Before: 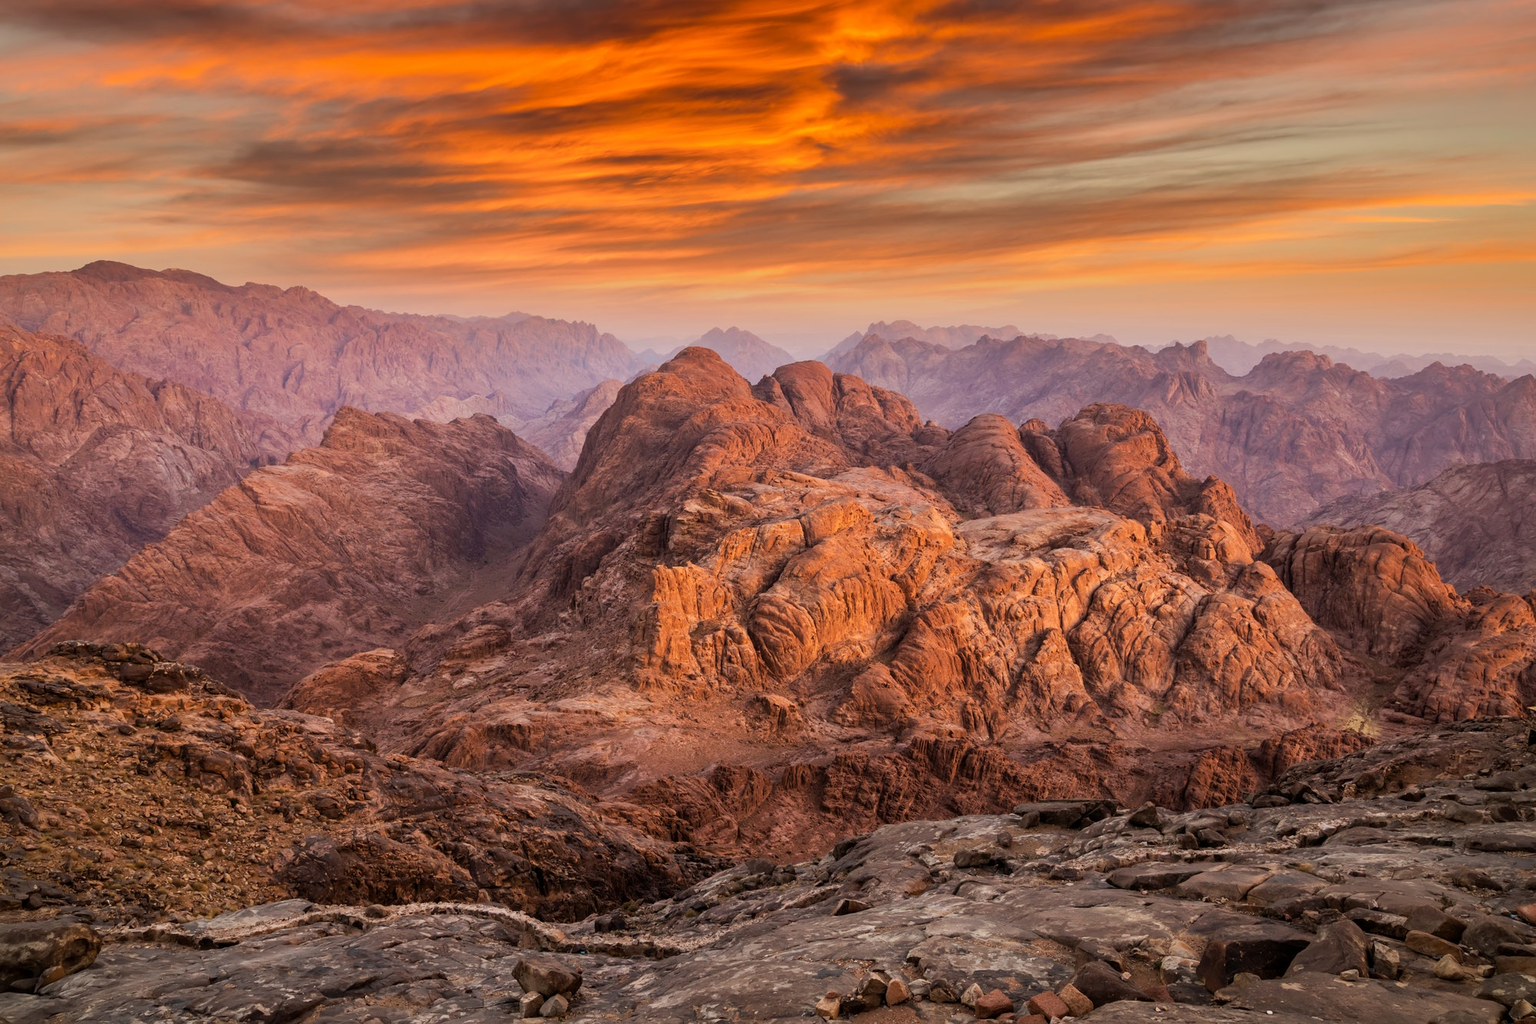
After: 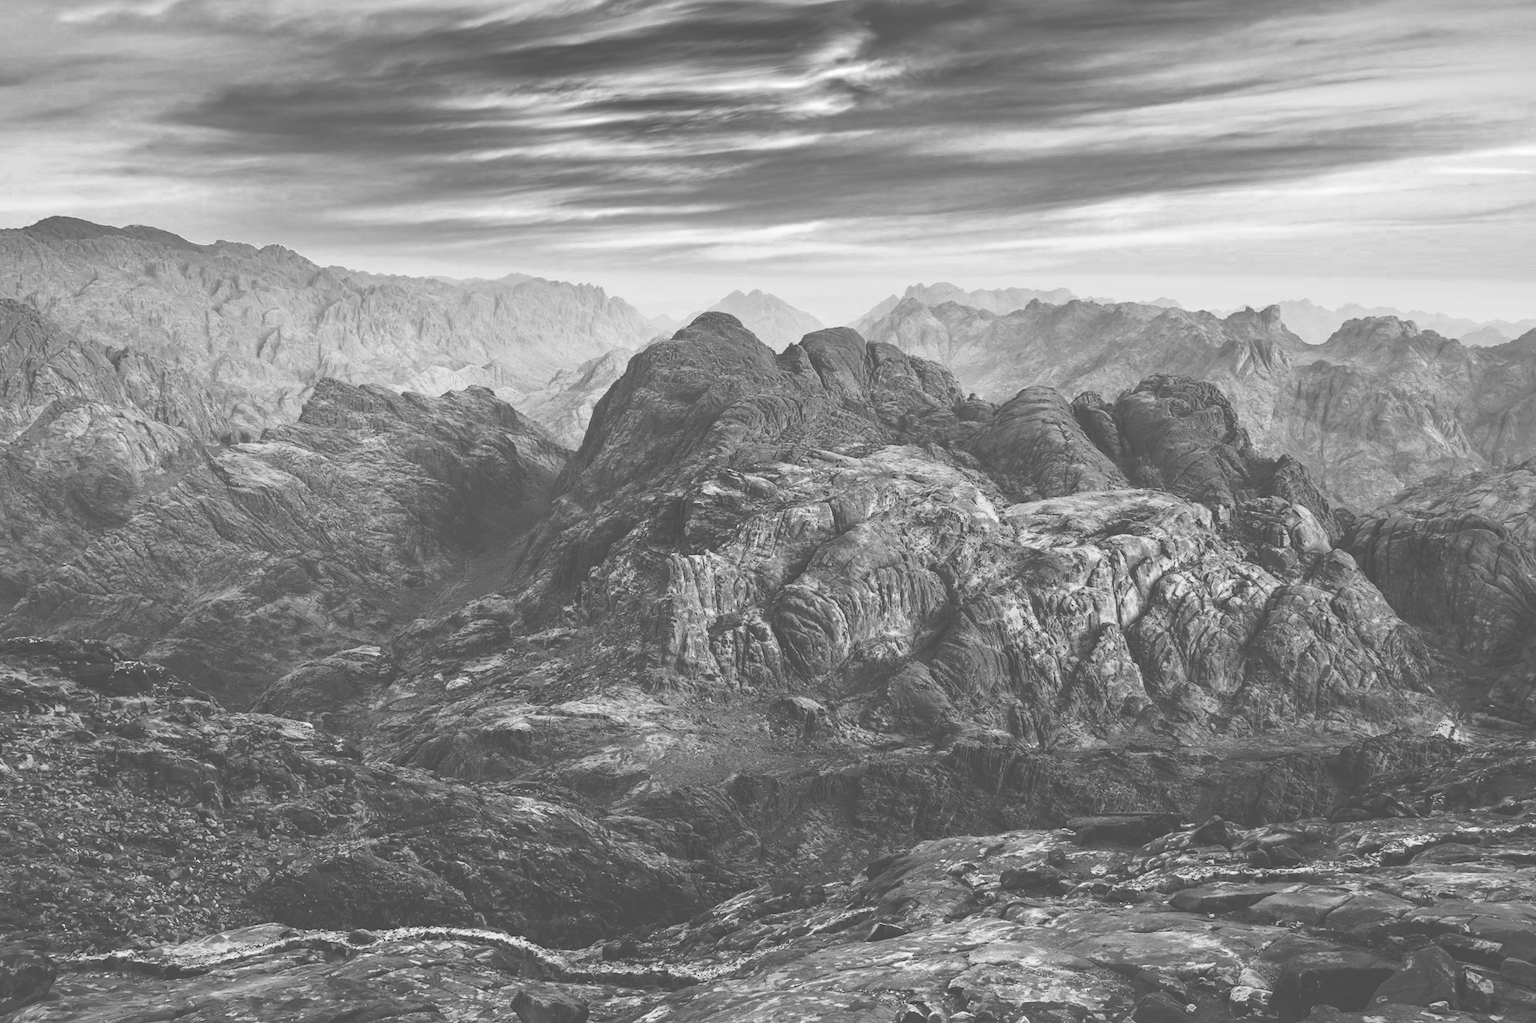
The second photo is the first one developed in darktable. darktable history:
white balance: red 0.924, blue 1.095
monochrome: on, module defaults
tone curve: curves: ch0 [(0, 0) (0.003, 0.319) (0.011, 0.319) (0.025, 0.323) (0.044, 0.323) (0.069, 0.327) (0.1, 0.33) (0.136, 0.338) (0.177, 0.348) (0.224, 0.361) (0.277, 0.374) (0.335, 0.398) (0.399, 0.444) (0.468, 0.516) (0.543, 0.595) (0.623, 0.694) (0.709, 0.793) (0.801, 0.883) (0.898, 0.942) (1, 1)], preserve colors none
exposure: black level correction 0, exposure 0.5 EV, compensate exposure bias true, compensate highlight preservation false
crop: left 3.305%, top 6.436%, right 6.389%, bottom 3.258%
color zones: curves: ch0 [(0, 0.497) (0.096, 0.361) (0.221, 0.538) (0.429, 0.5) (0.571, 0.5) (0.714, 0.5) (0.857, 0.5) (1, 0.497)]; ch1 [(0, 0.5) (0.143, 0.5) (0.257, -0.002) (0.429, 0.04) (0.571, -0.001) (0.714, -0.015) (0.857, 0.024) (1, 0.5)]
color calibration: x 0.37, y 0.382, temperature 4313.32 K
